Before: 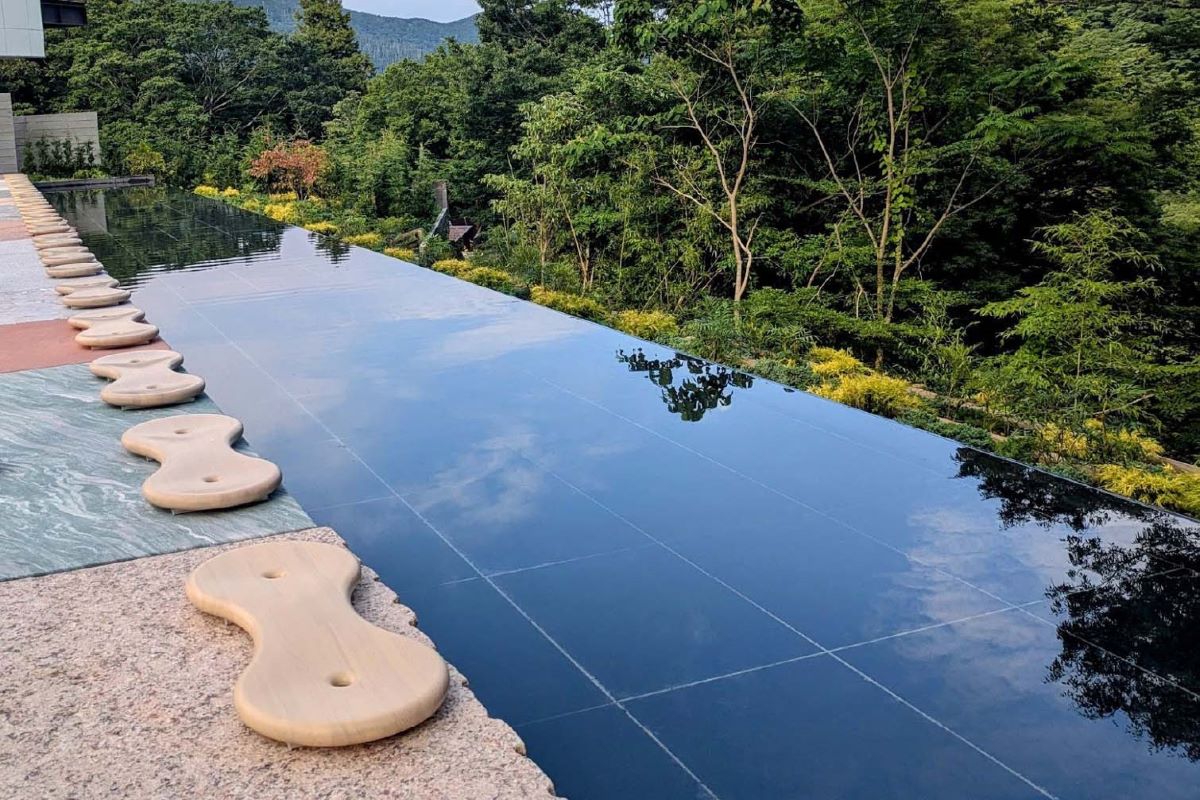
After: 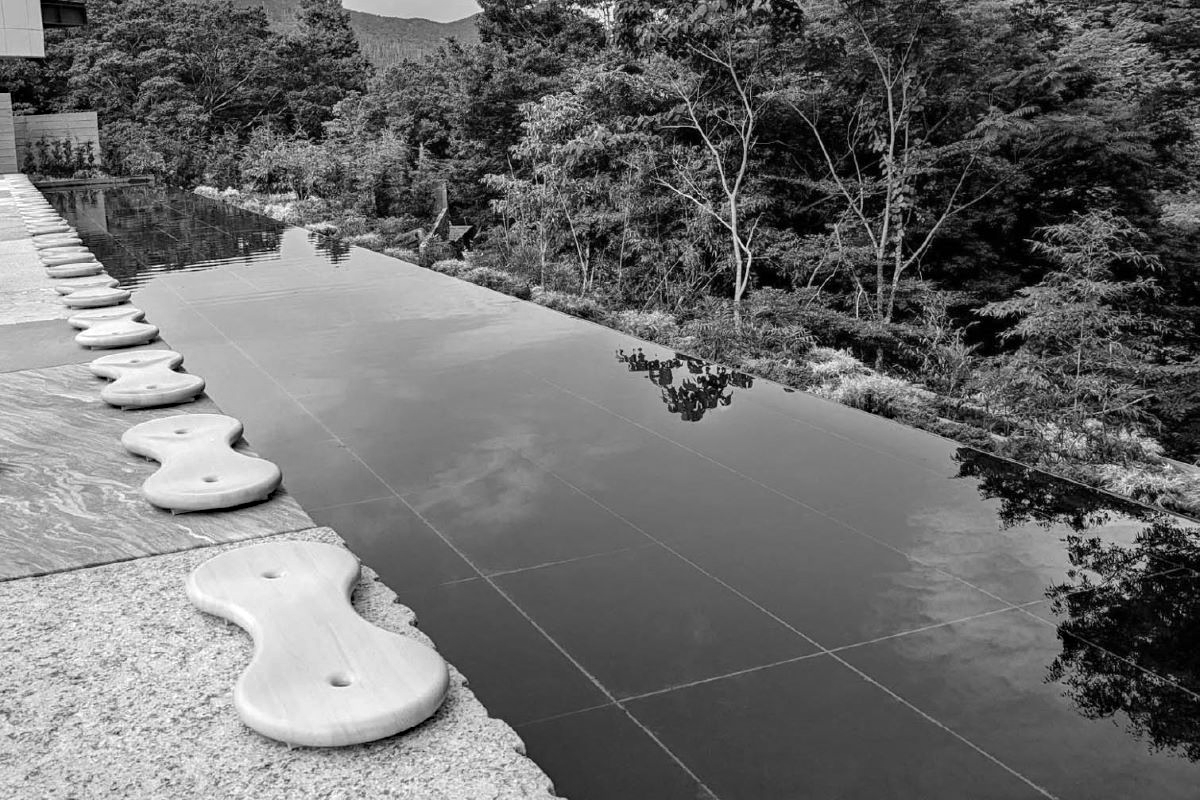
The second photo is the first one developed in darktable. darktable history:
exposure: exposure 0.574 EV, compensate highlight preservation false
white balance: red 0.982, blue 1.018
monochrome: a 26.22, b 42.67, size 0.8
haze removal: compatibility mode true, adaptive false
